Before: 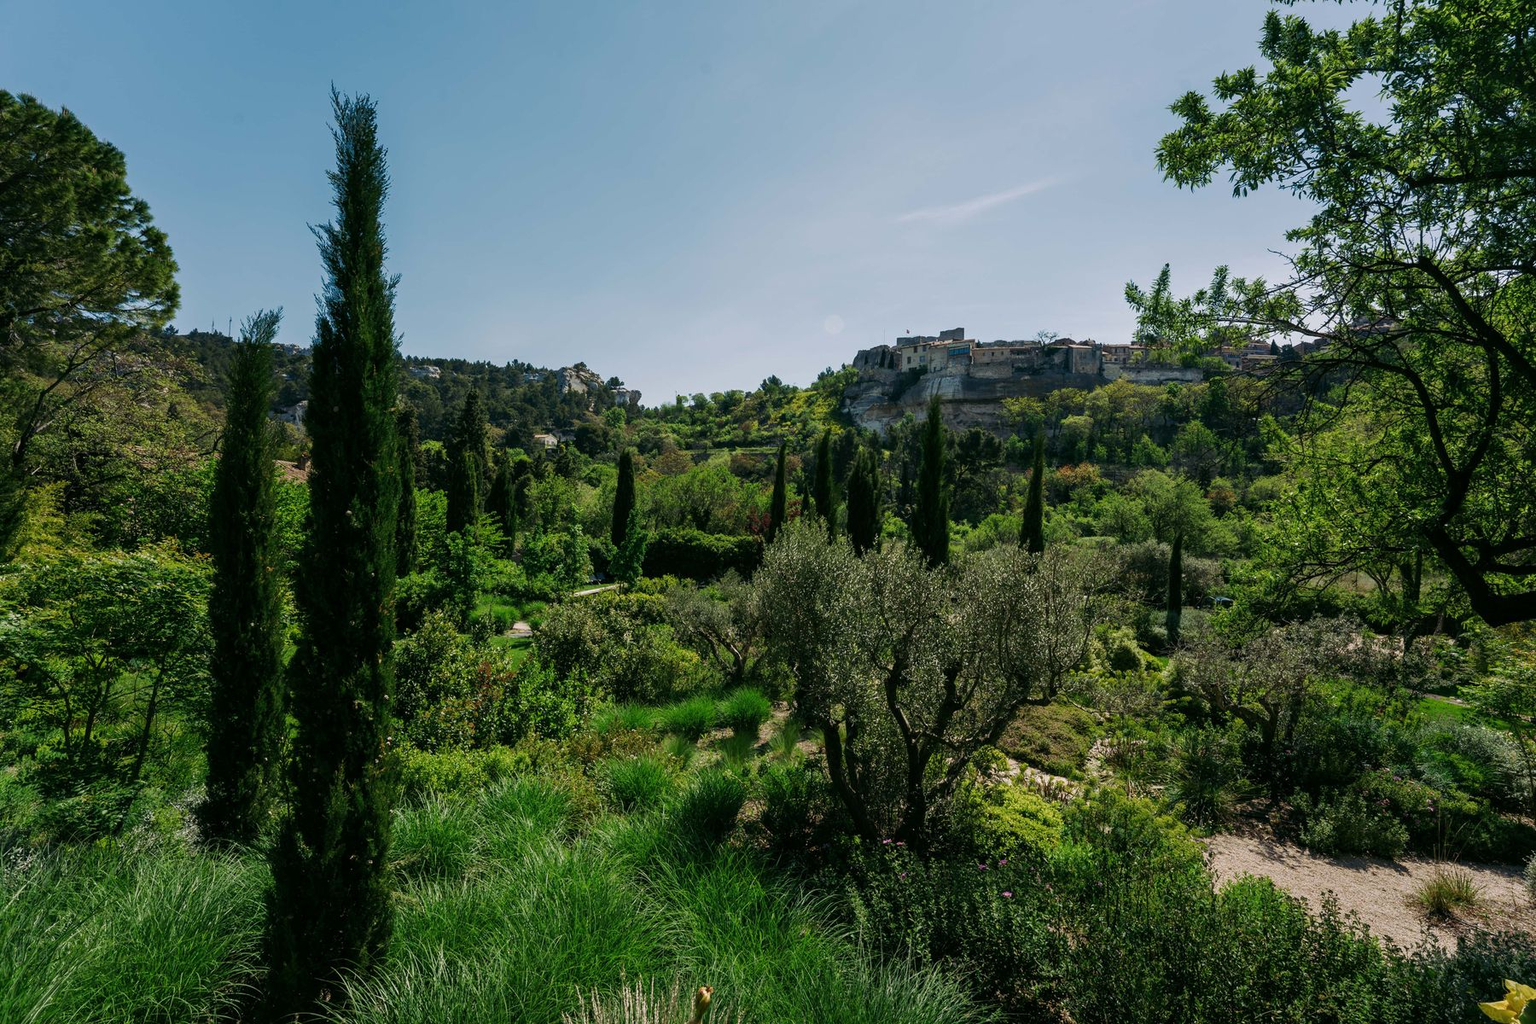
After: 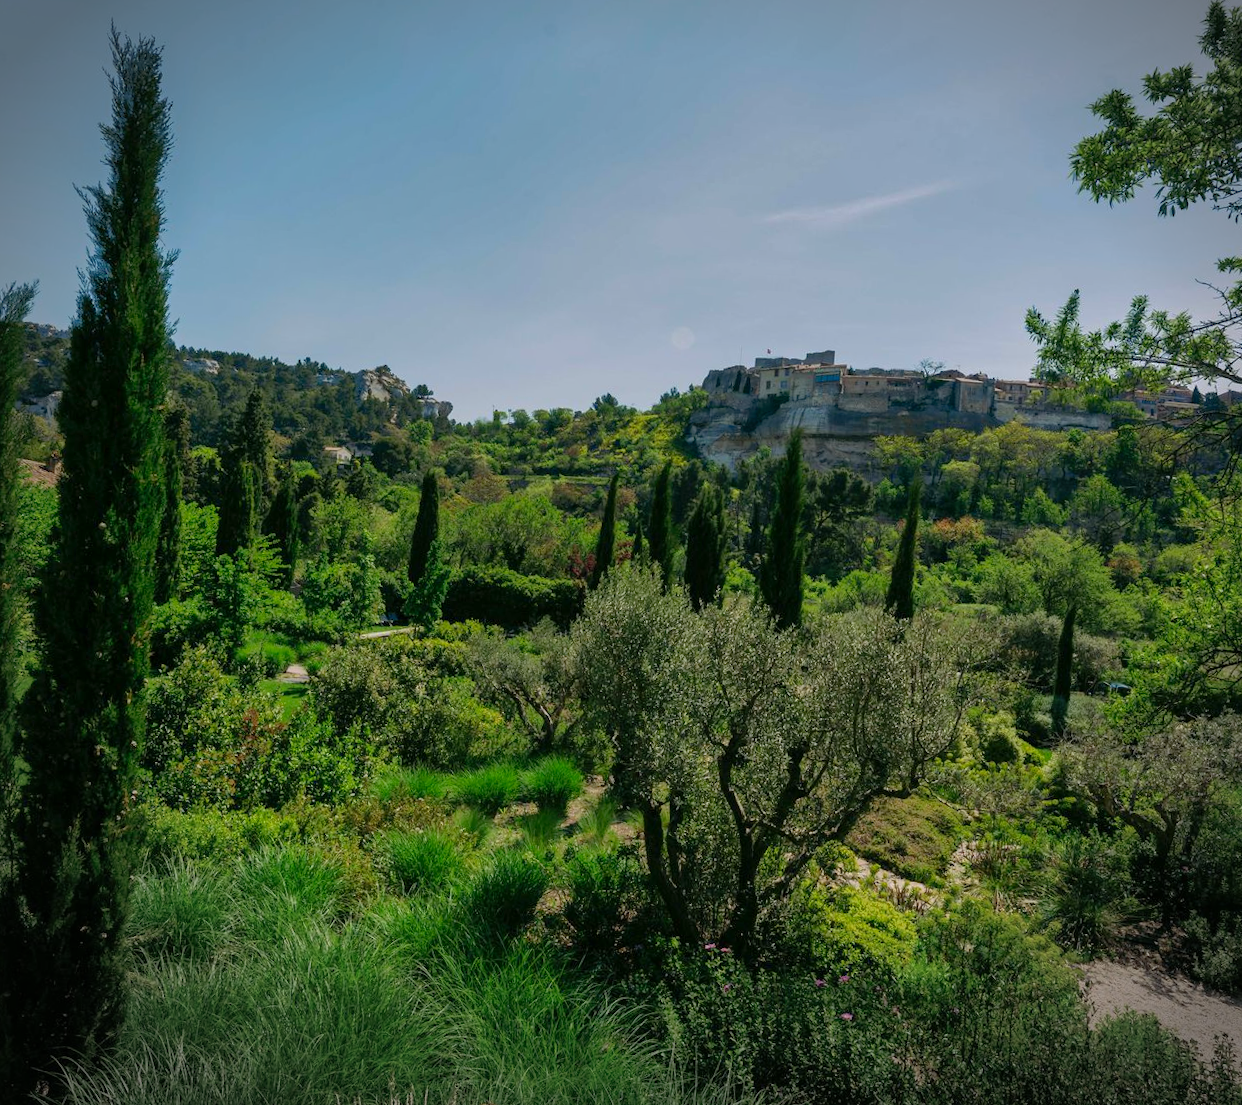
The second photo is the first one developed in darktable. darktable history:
contrast brightness saturation: saturation 0.179
shadows and highlights: highlights -59.72
crop and rotate: angle -3.31°, left 14.278%, top 0.045%, right 10.796%, bottom 0.022%
color zones: curves: ch1 [(0, 0.469) (0.001, 0.469) (0.12, 0.446) (0.248, 0.469) (0.5, 0.5) (0.748, 0.5) (0.999, 0.469) (1, 0.469)]
vignetting: fall-off start 89.26%, fall-off radius 44.32%, center (0.04, -0.084), width/height ratio 1.168
